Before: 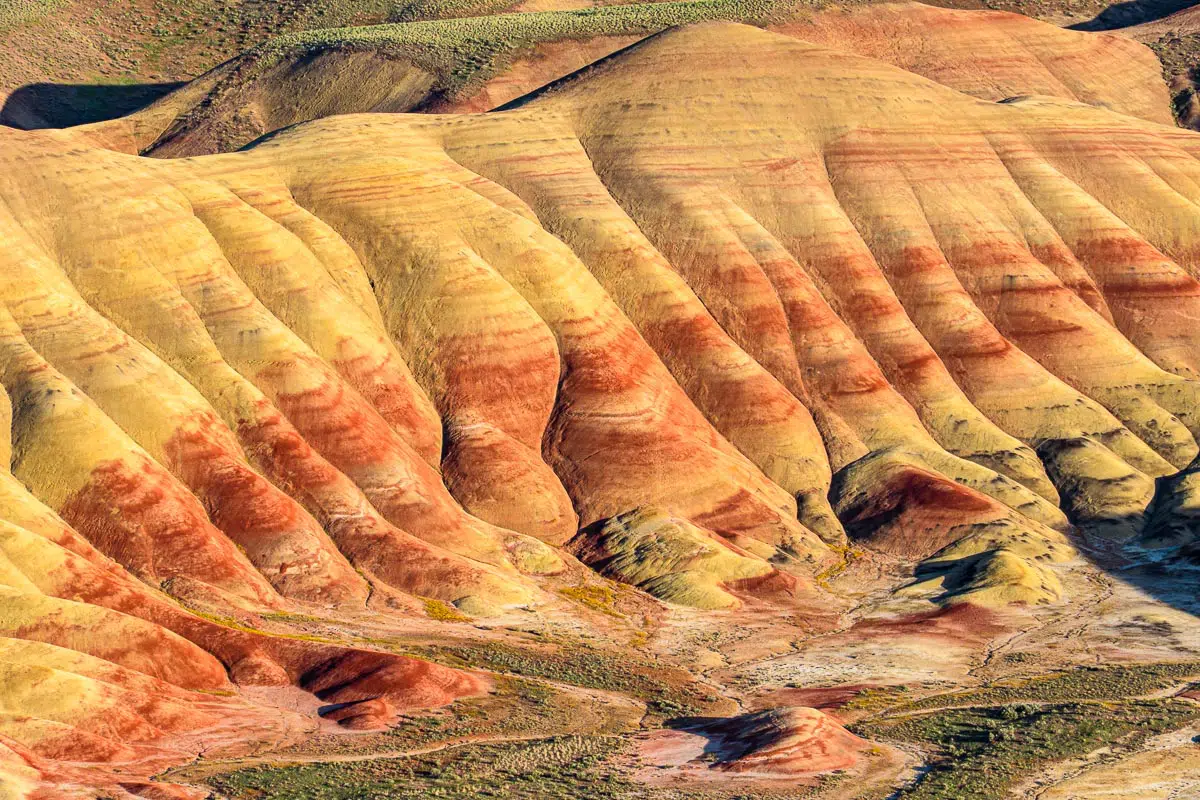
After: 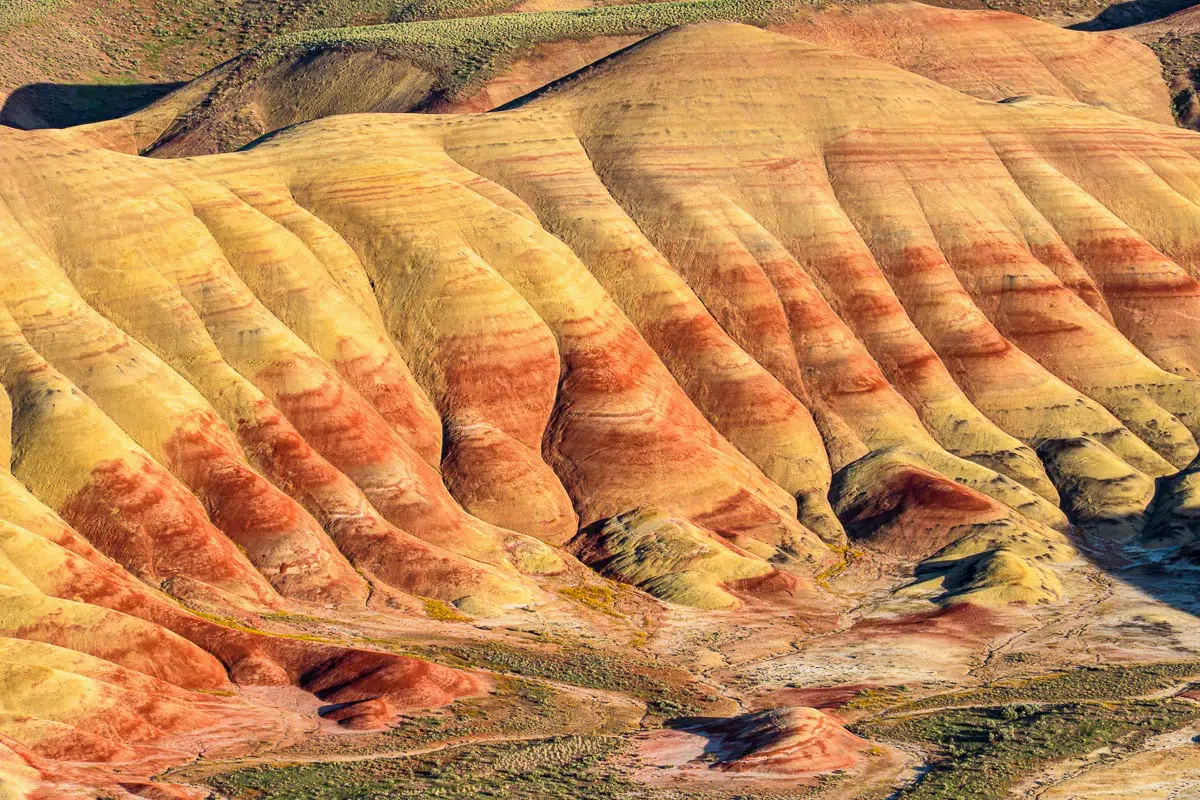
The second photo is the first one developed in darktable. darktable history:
tone equalizer: -7 EV 0.207 EV, -6 EV 0.115 EV, -5 EV 0.093 EV, -4 EV 0.061 EV, -2 EV -0.033 EV, -1 EV -0.04 EV, +0 EV -0.059 EV
